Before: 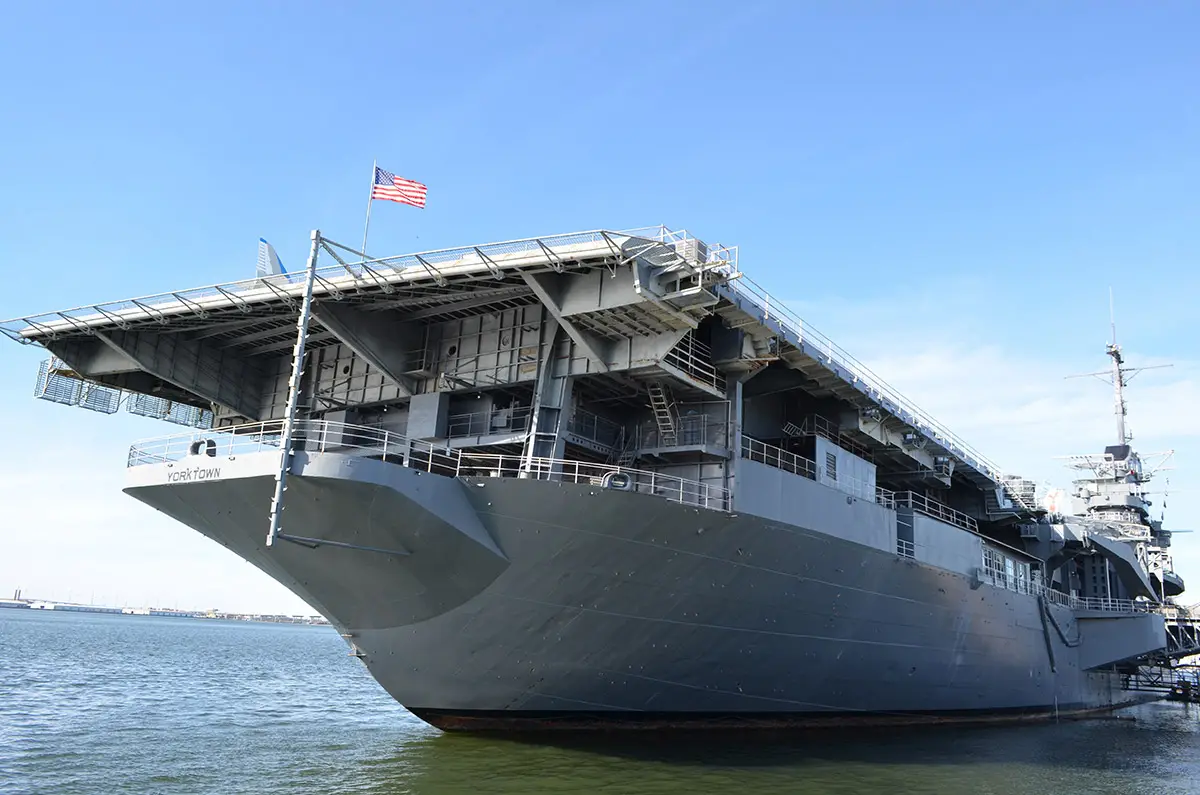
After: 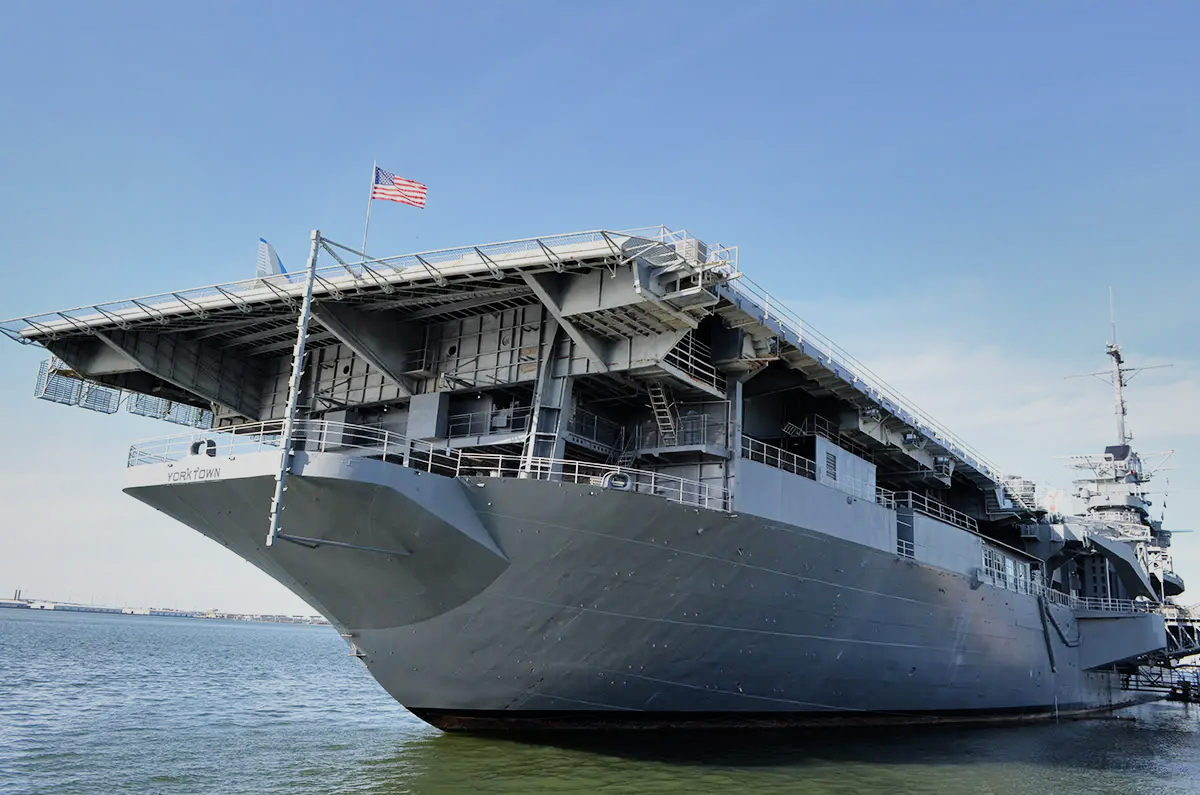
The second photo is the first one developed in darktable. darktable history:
shadows and highlights: highlights color adjustment 0%, low approximation 0.01, soften with gaussian
filmic rgb: black relative exposure -8.15 EV, white relative exposure 3.76 EV, hardness 4.46
